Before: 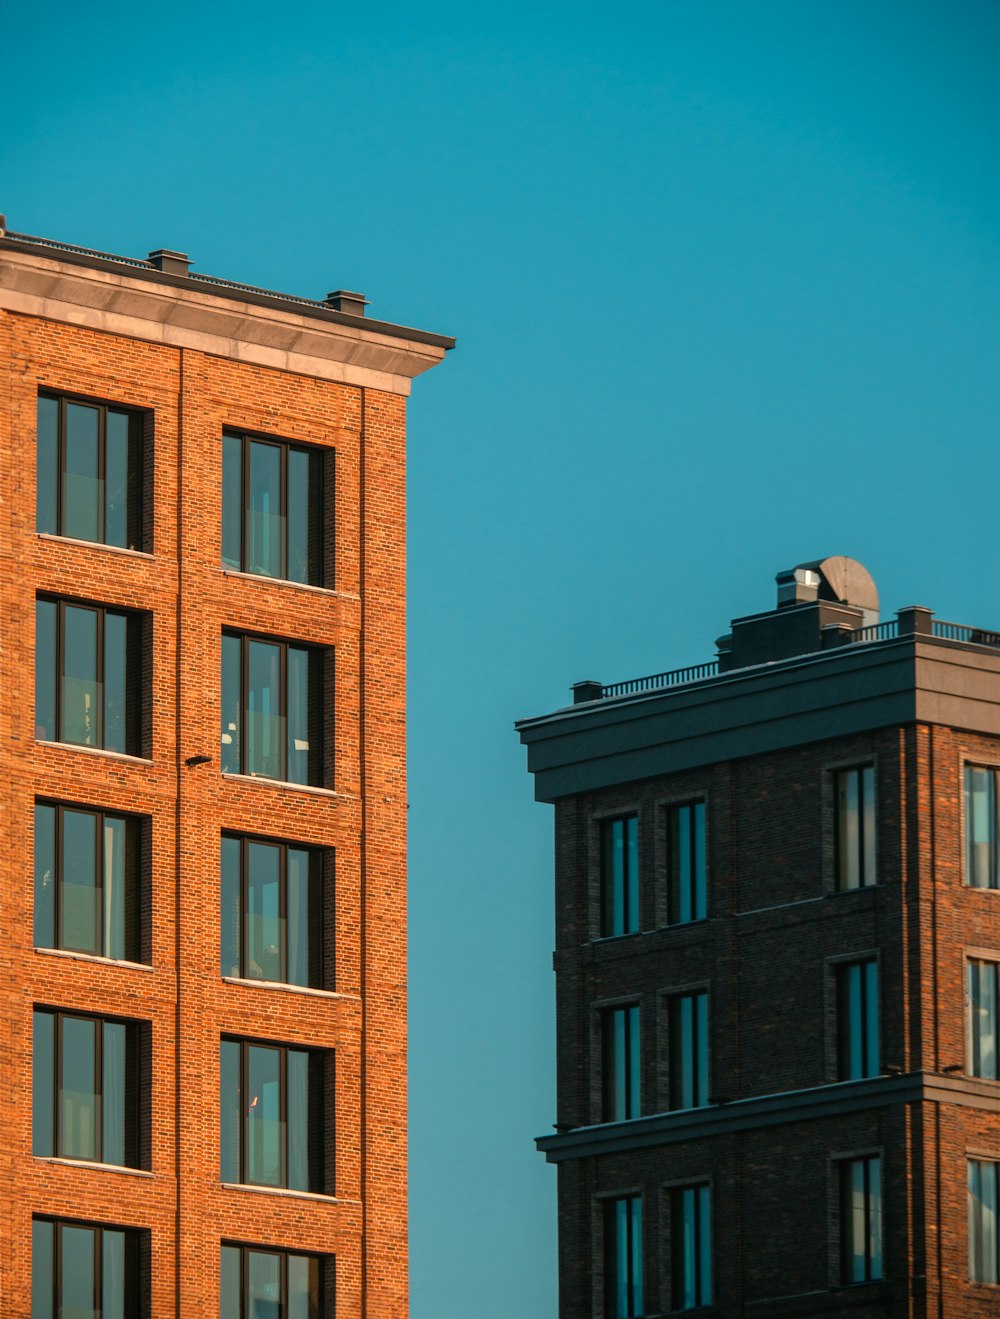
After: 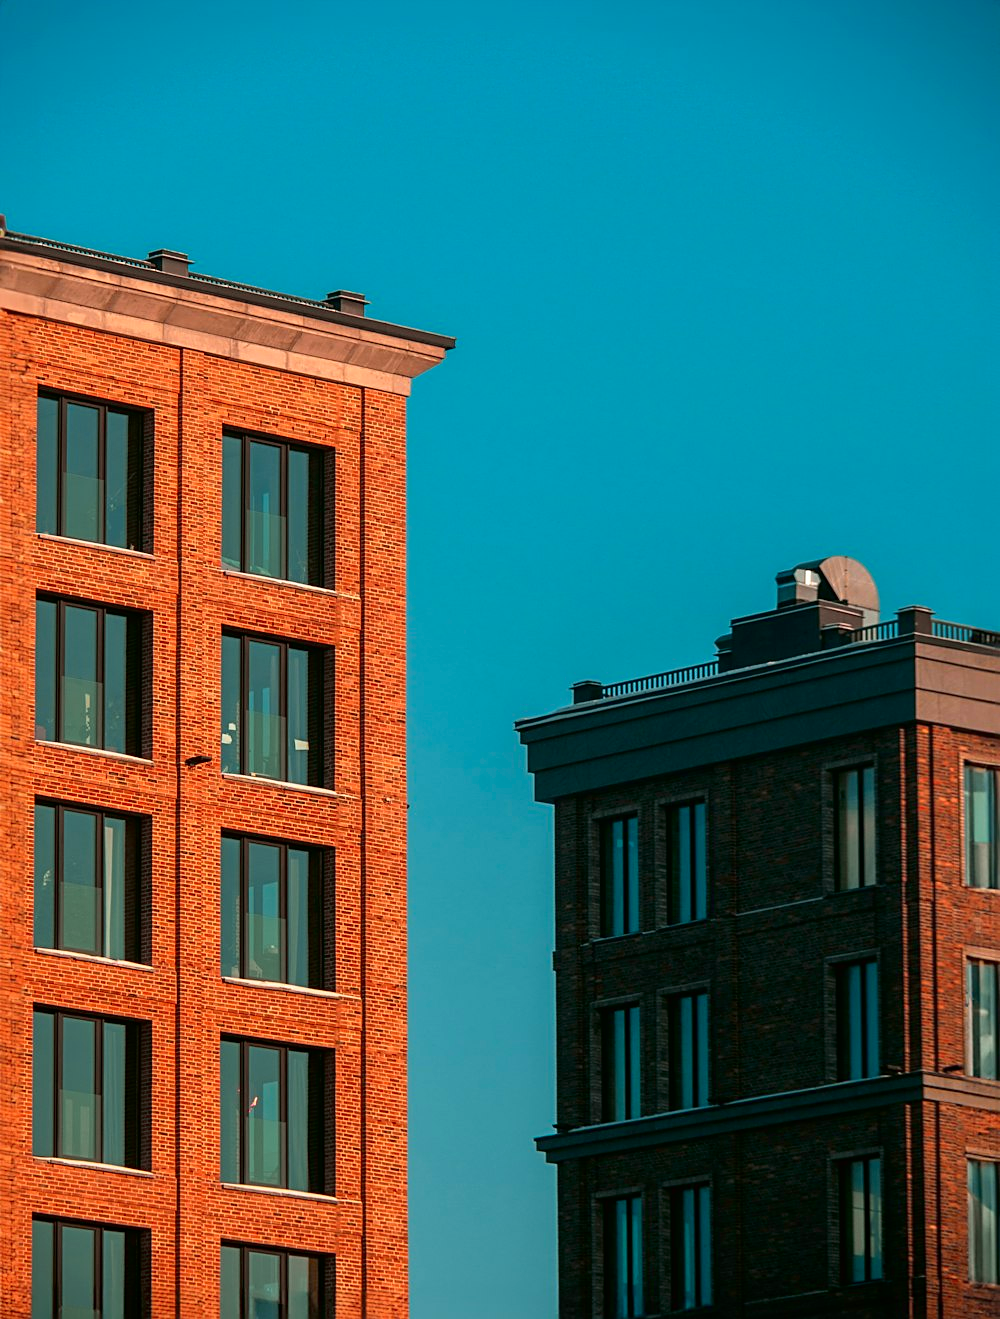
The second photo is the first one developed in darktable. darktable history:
sharpen: on, module defaults
tone curve: curves: ch0 [(0, 0) (0.059, 0.027) (0.162, 0.125) (0.304, 0.279) (0.547, 0.532) (0.828, 0.815) (1, 0.983)]; ch1 [(0, 0) (0.23, 0.166) (0.34, 0.308) (0.371, 0.337) (0.429, 0.411) (0.477, 0.462) (0.499, 0.498) (0.529, 0.537) (0.559, 0.582) (0.743, 0.798) (1, 1)]; ch2 [(0, 0) (0.431, 0.414) (0.498, 0.503) (0.524, 0.528) (0.568, 0.546) (0.6, 0.597) (0.634, 0.645) (0.728, 0.742) (1, 1)], color space Lab, independent channels, preserve colors none
